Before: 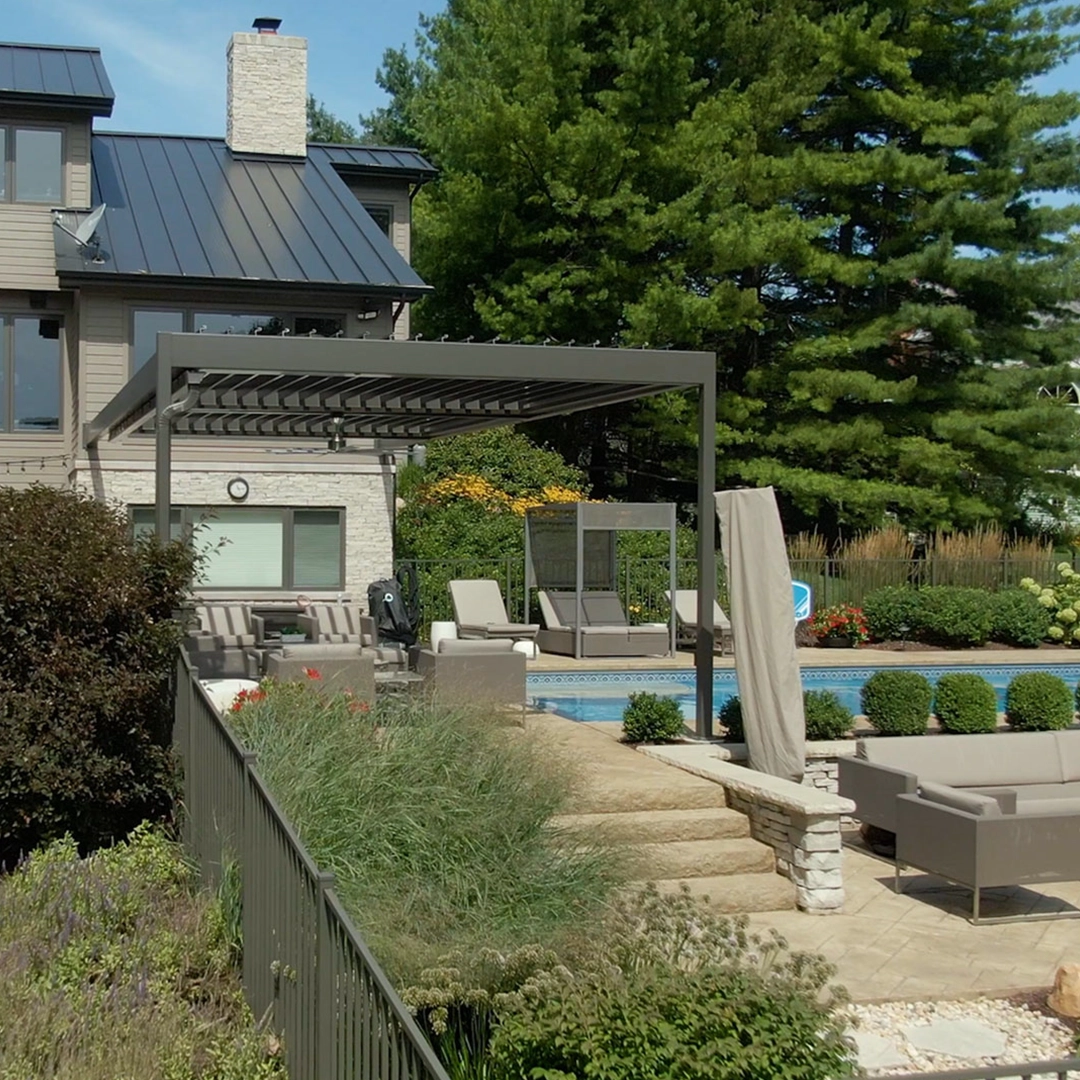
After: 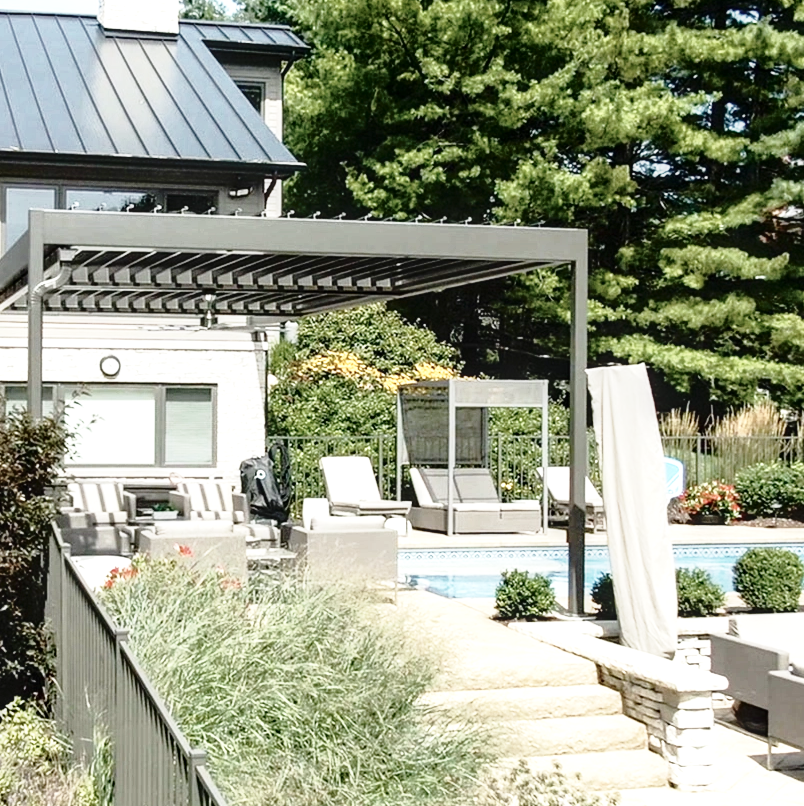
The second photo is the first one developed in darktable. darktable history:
base curve: curves: ch0 [(0, 0) (0.028, 0.03) (0.121, 0.232) (0.46, 0.748) (0.859, 0.968) (1, 1)], preserve colors none
tone curve: curves: ch0 [(0, 0) (0.224, 0.12) (0.375, 0.296) (0.528, 0.472) (0.681, 0.634) (0.8, 0.766) (0.873, 0.877) (1, 1)], color space Lab, independent channels, preserve colors none
local contrast: on, module defaults
exposure: black level correction 0, exposure 1.2 EV, compensate highlight preservation false
contrast brightness saturation: contrast 0.105, saturation -0.371
crop and rotate: left 11.901%, top 11.473%, right 13.578%, bottom 13.81%
